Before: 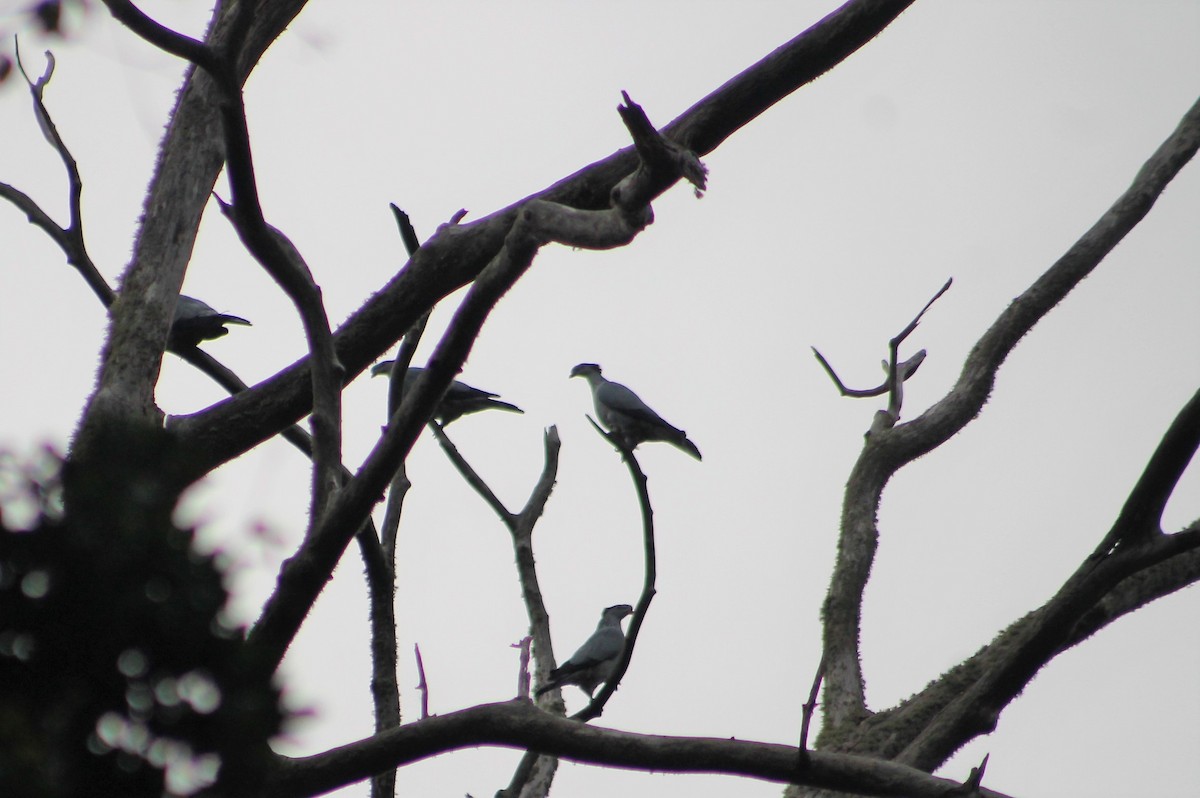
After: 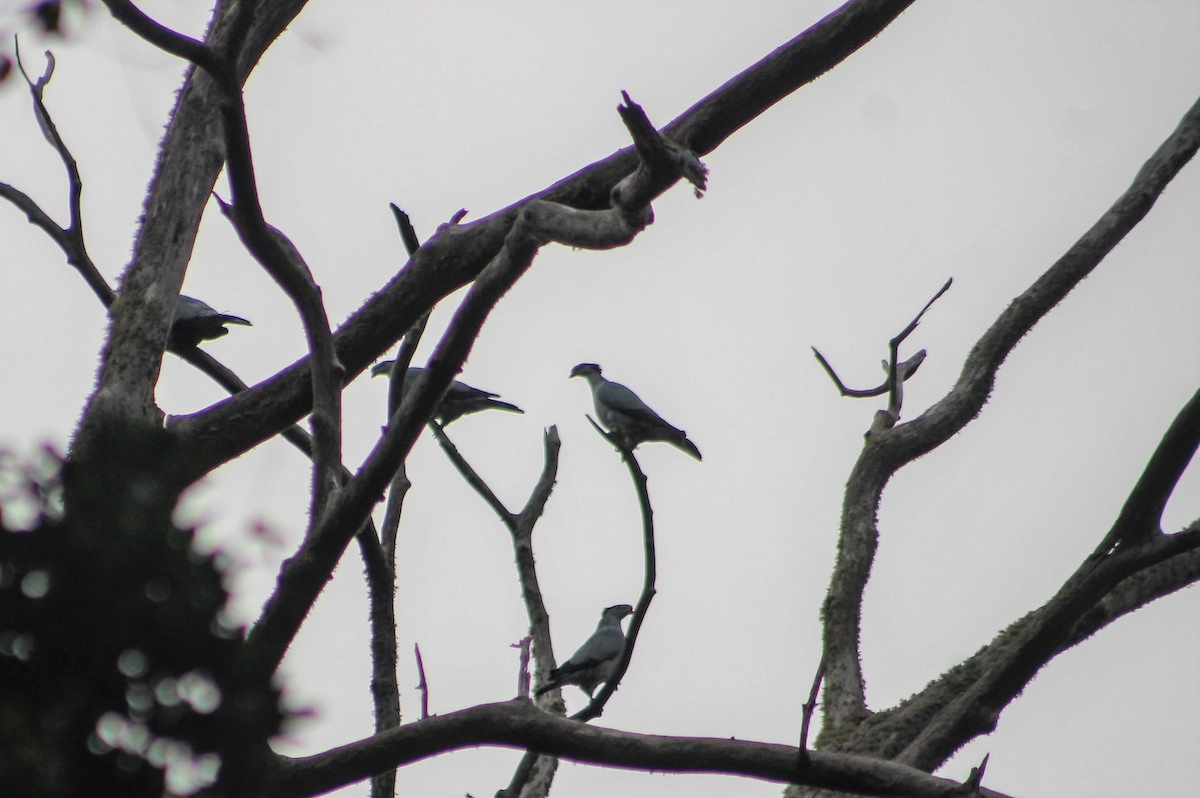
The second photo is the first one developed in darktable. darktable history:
color balance: on, module defaults
local contrast: on, module defaults
